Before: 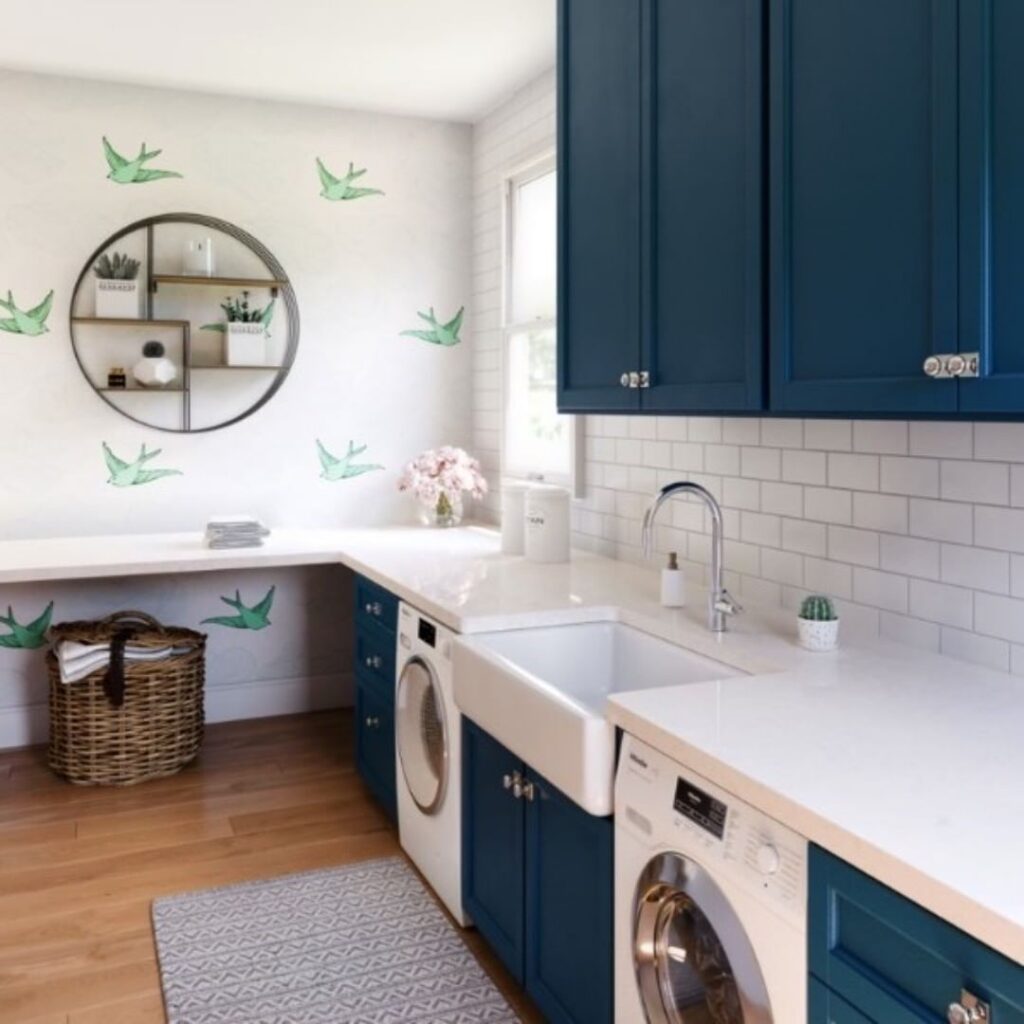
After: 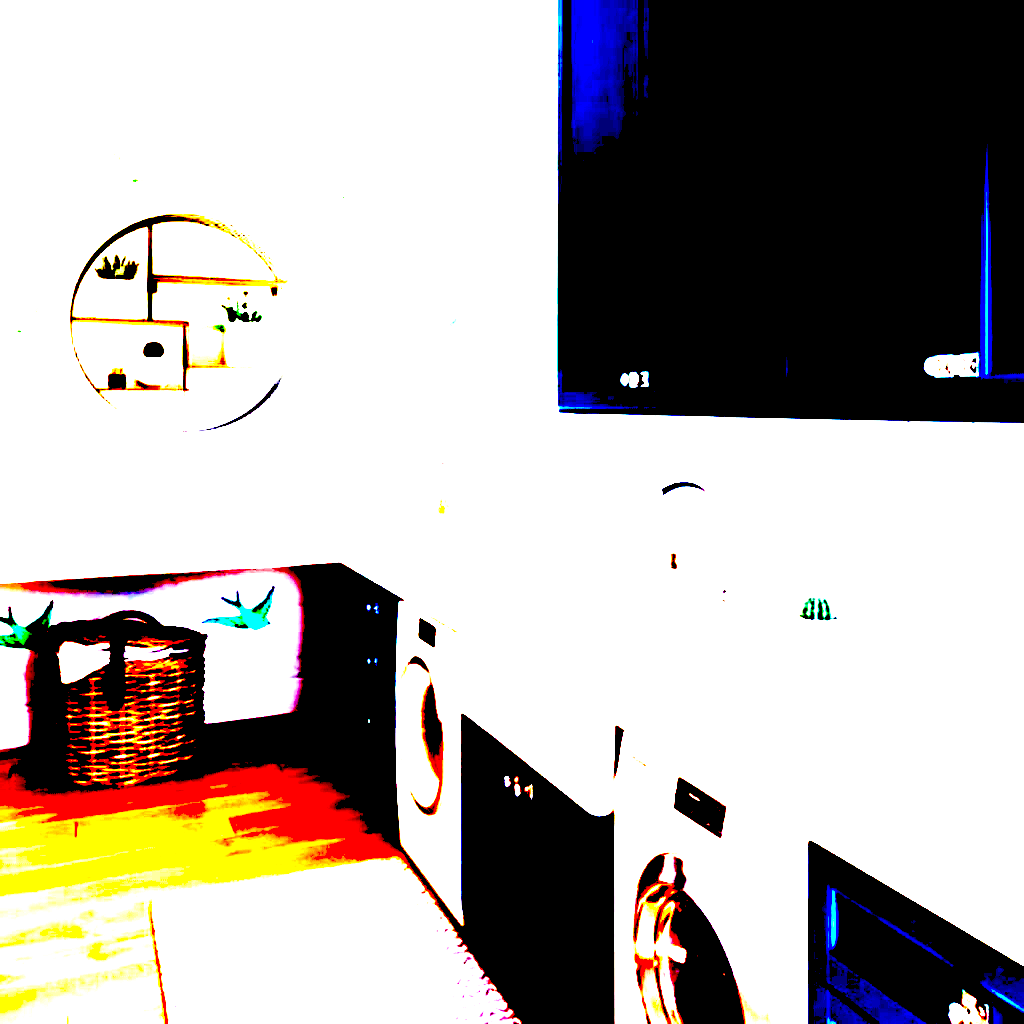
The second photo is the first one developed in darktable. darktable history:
exposure: black level correction 0.1, exposure 3 EV, compensate highlight preservation false
rgb curve: curves: ch0 [(0, 0) (0.136, 0.078) (0.262, 0.245) (0.414, 0.42) (1, 1)], compensate middle gray true, preserve colors basic power
